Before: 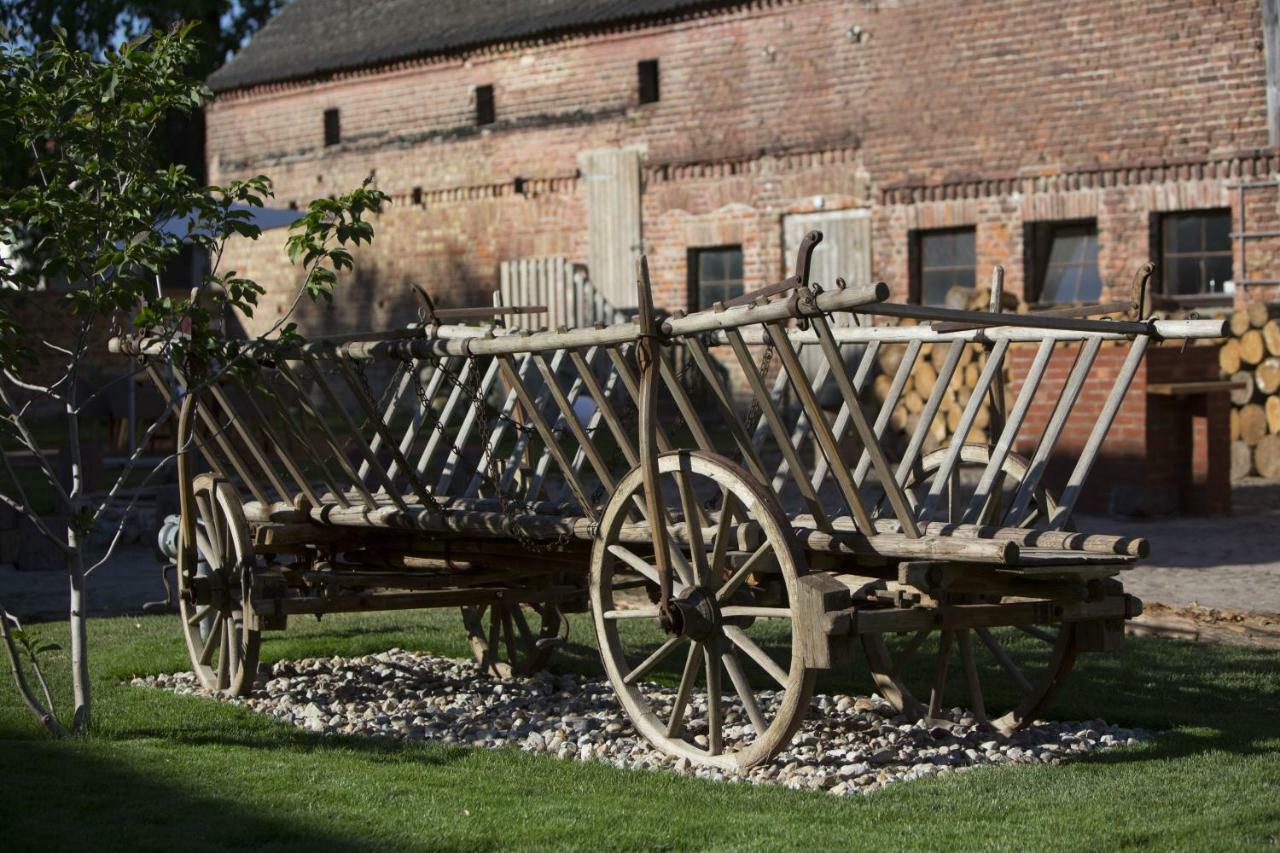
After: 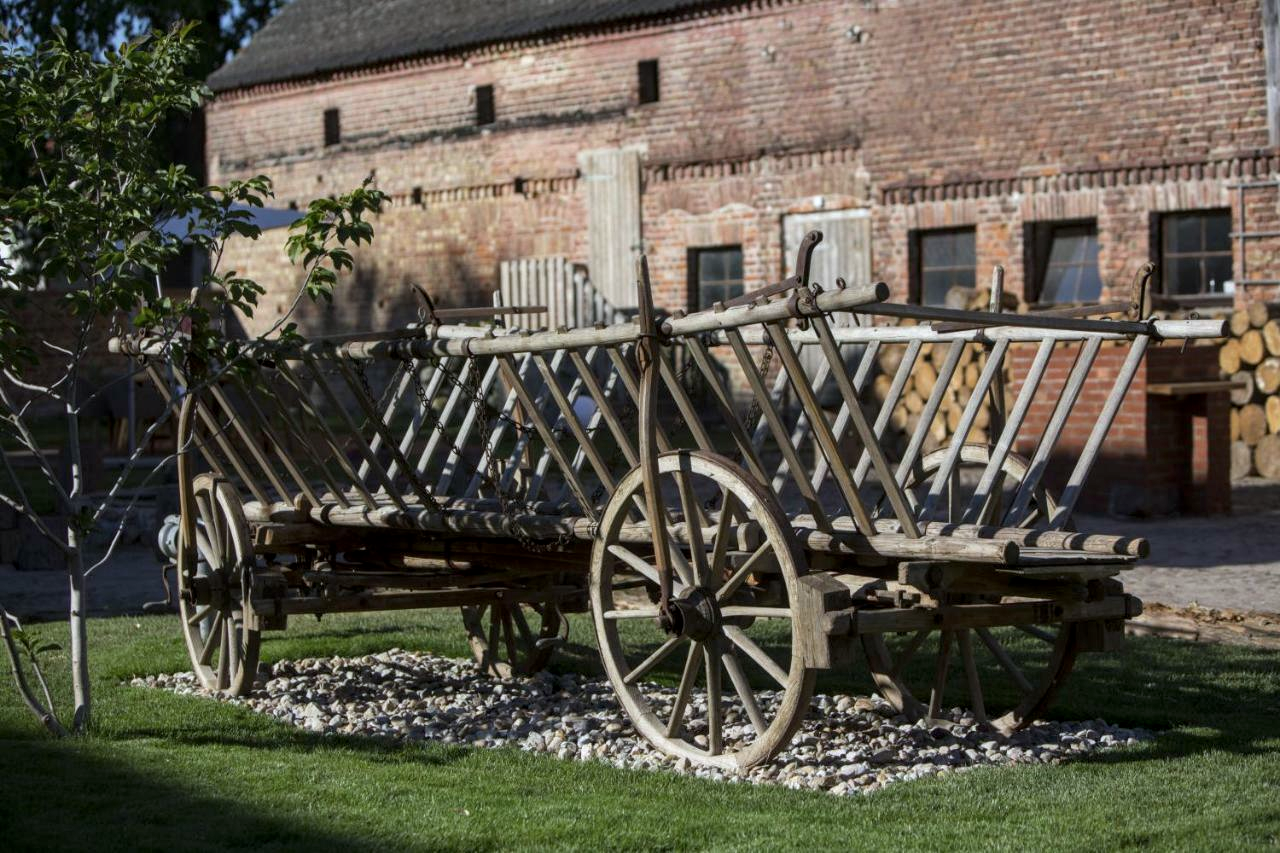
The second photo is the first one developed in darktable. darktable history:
white balance: red 0.983, blue 1.036
local contrast: on, module defaults
